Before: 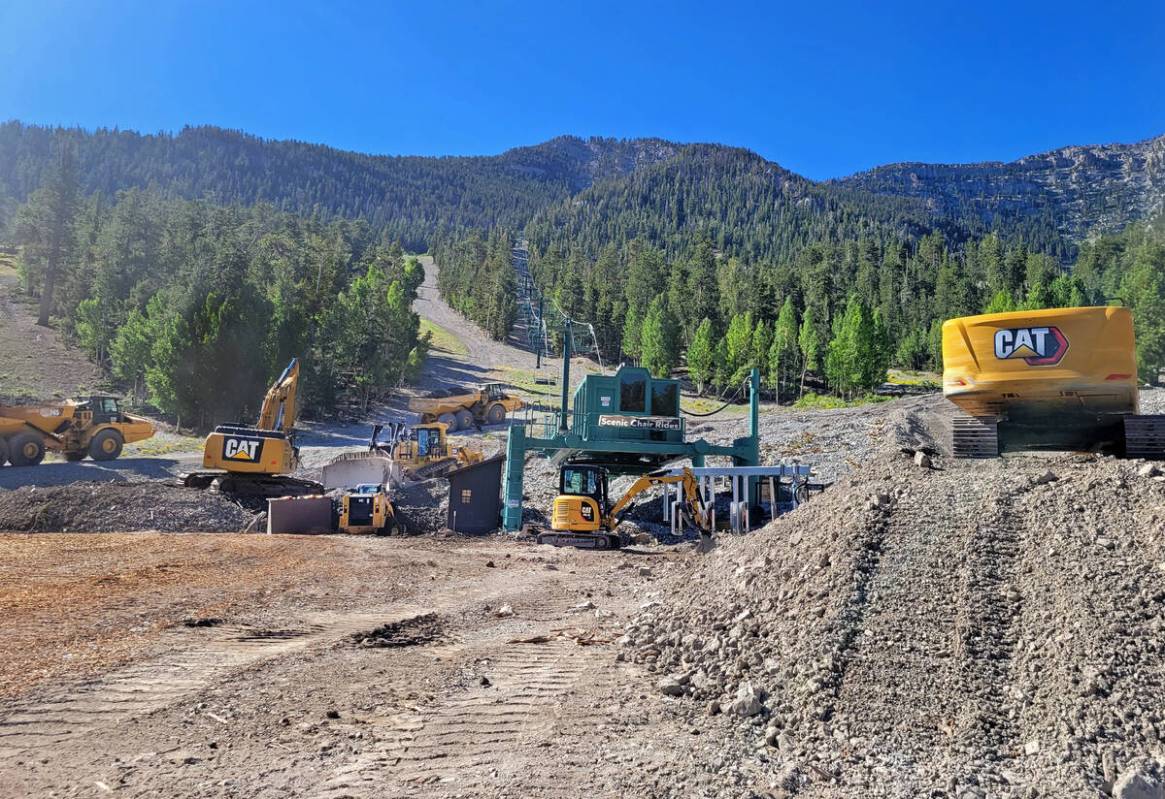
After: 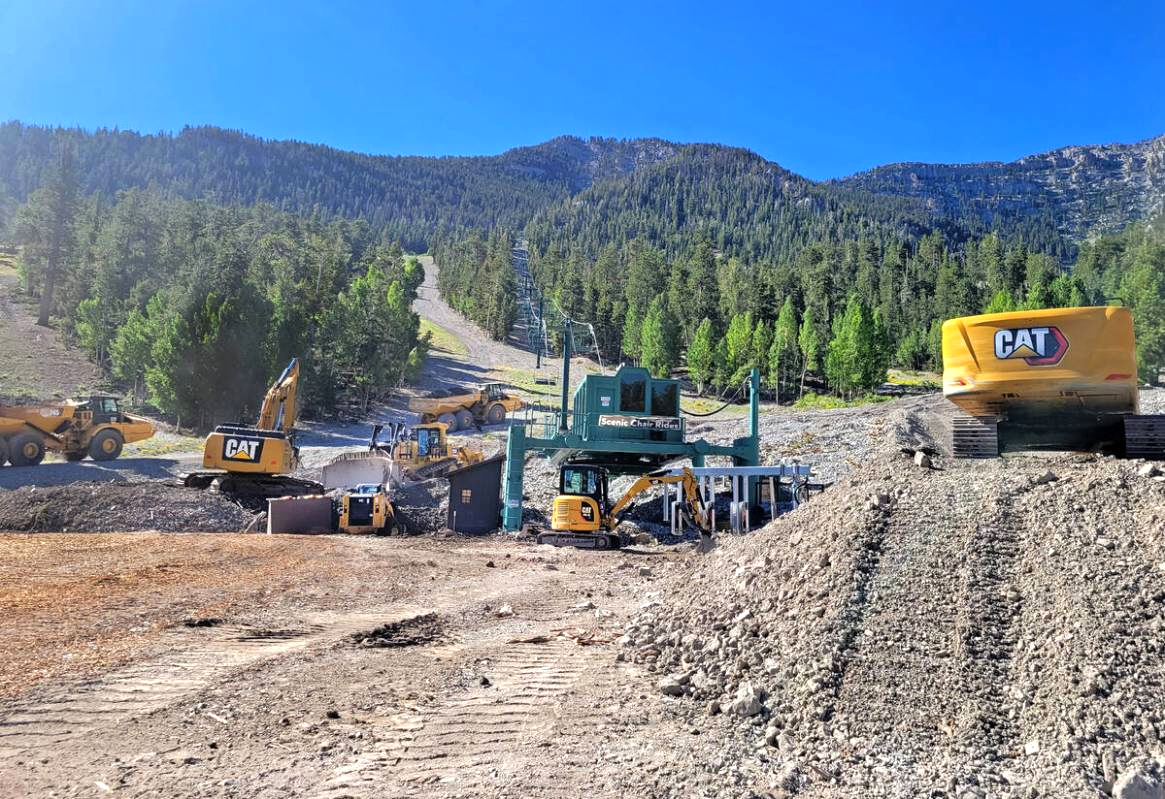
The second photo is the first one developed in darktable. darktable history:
tone equalizer: -8 EV -0.445 EV, -7 EV -0.369 EV, -6 EV -0.334 EV, -5 EV -0.239 EV, -3 EV 0.235 EV, -2 EV 0.32 EV, -1 EV 0.365 EV, +0 EV 0.398 EV
